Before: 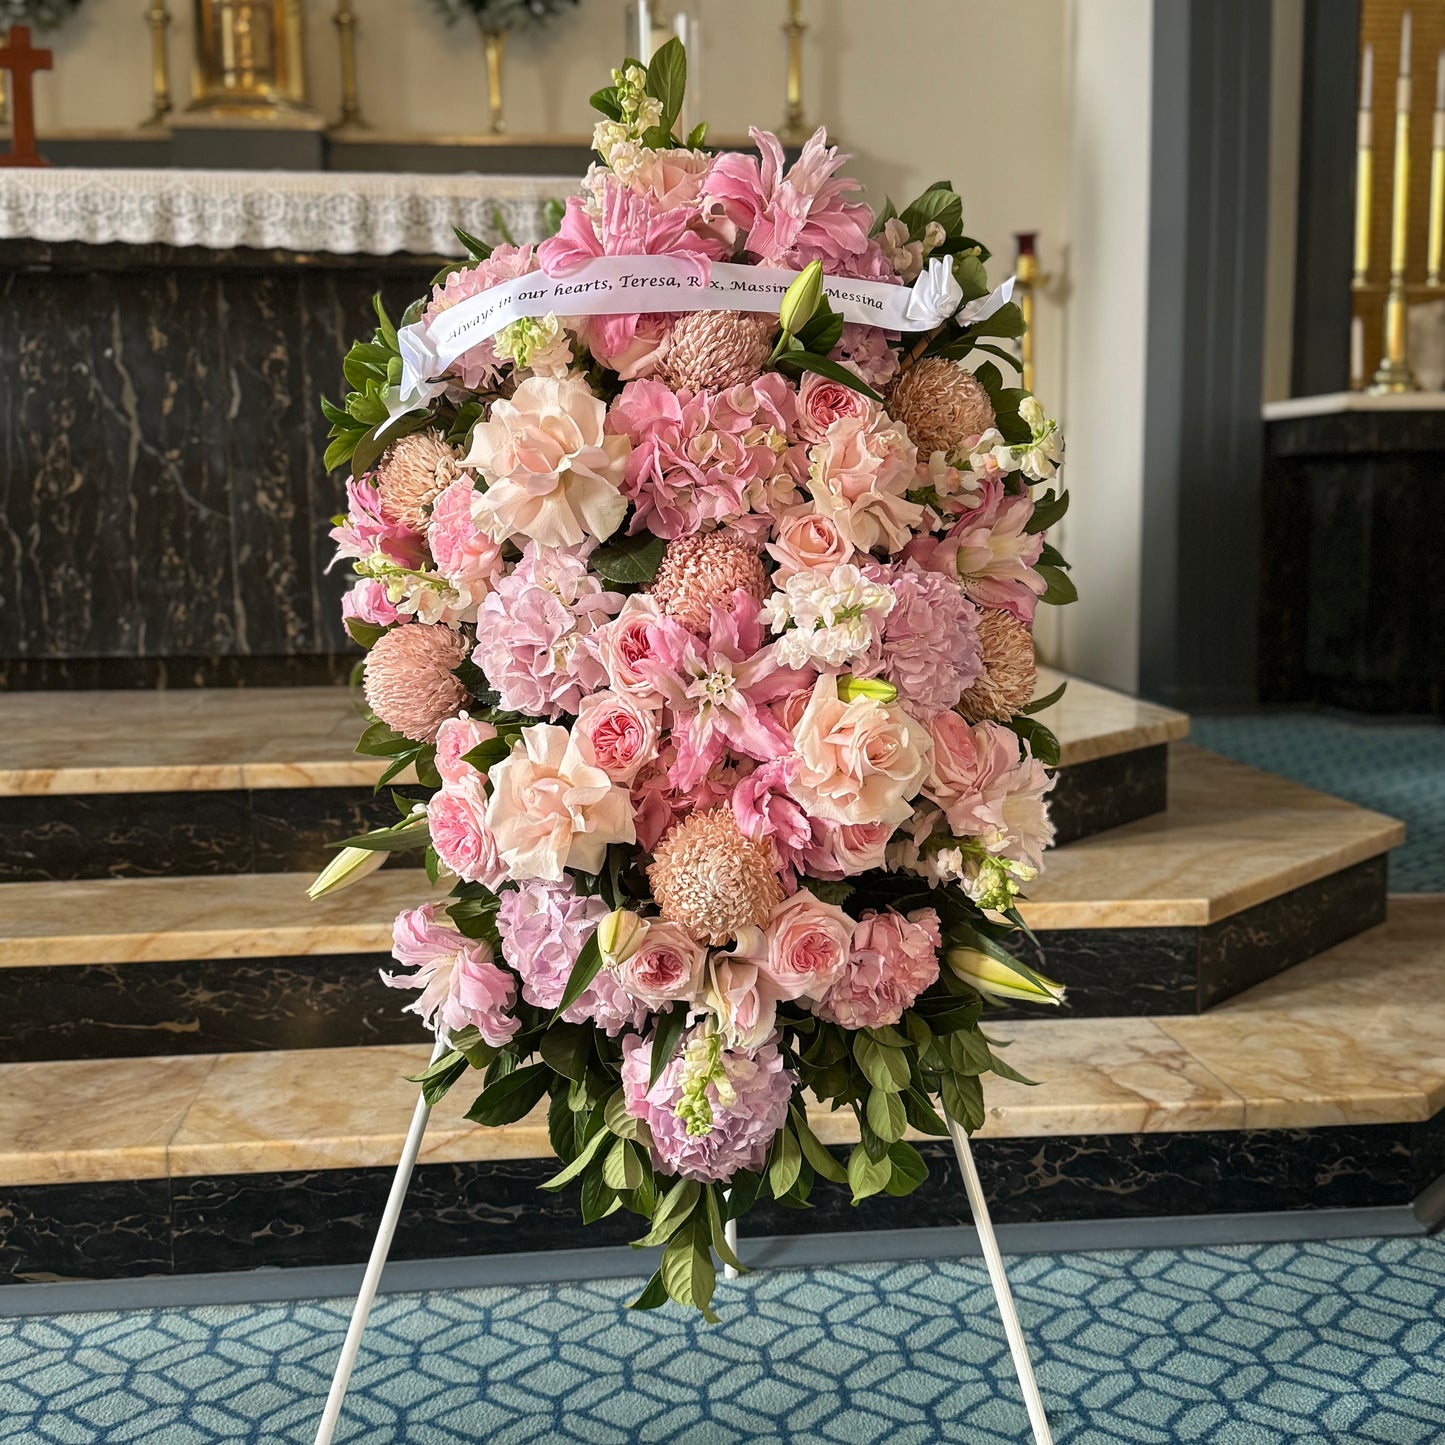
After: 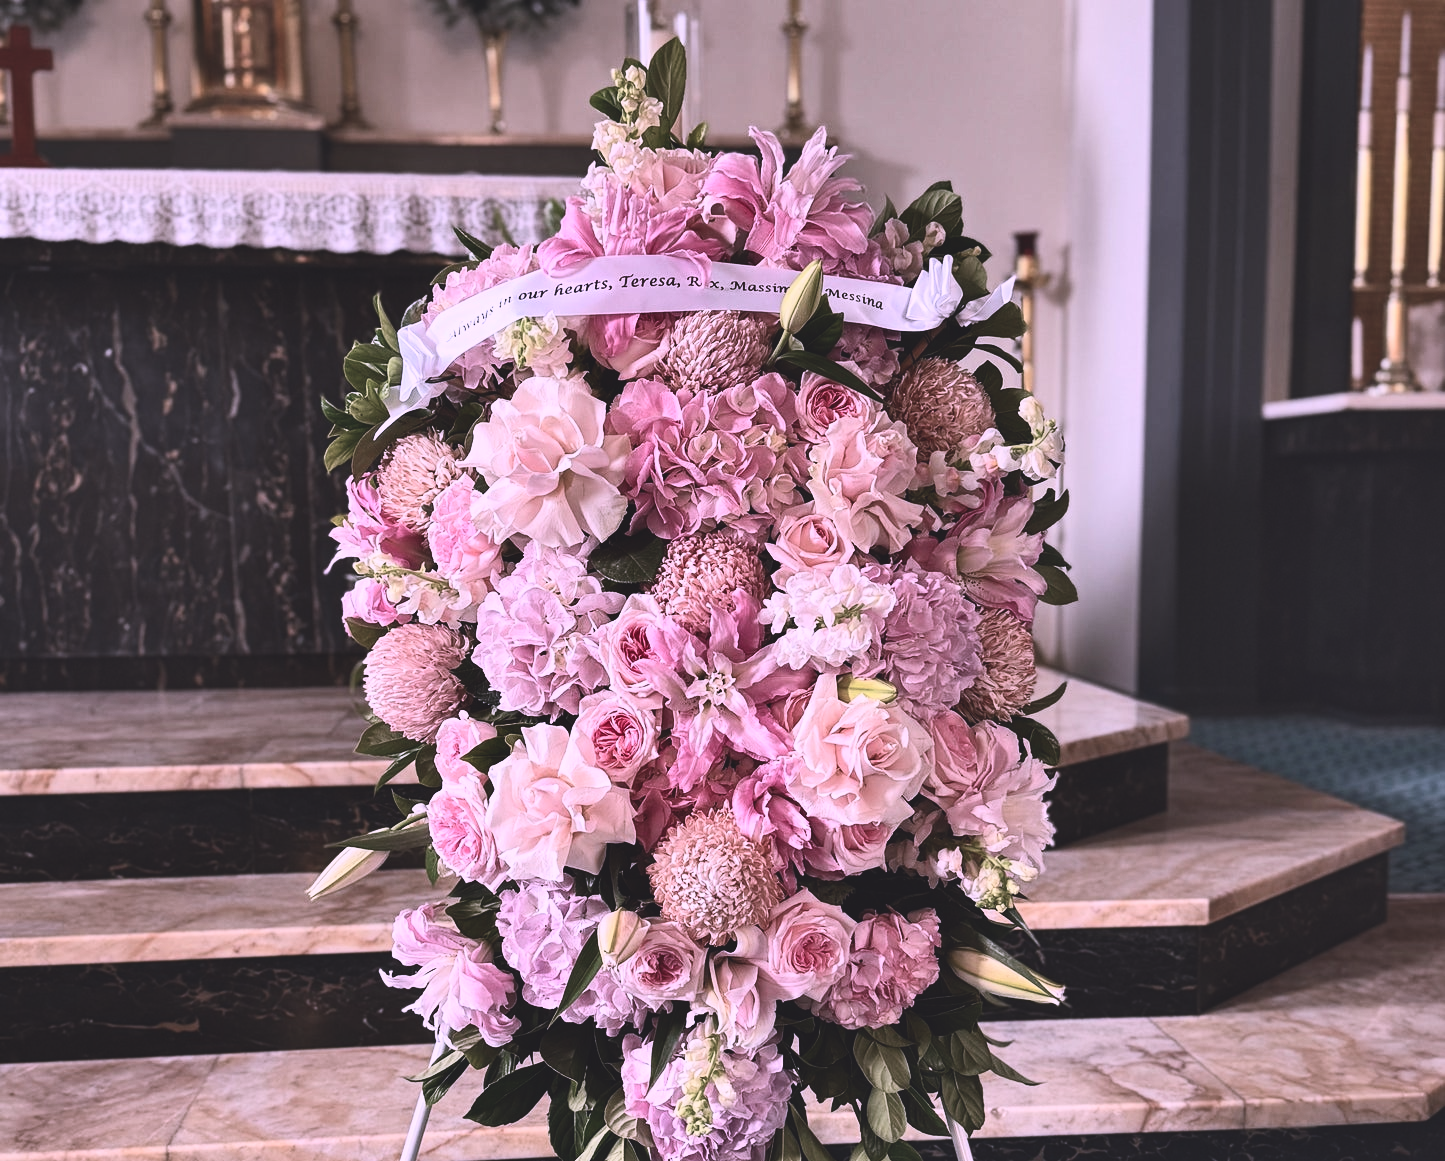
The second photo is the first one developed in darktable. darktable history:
exposure: black level correction -0.036, exposure -0.497 EV, compensate highlight preservation false
color correction: highlights a* 15.03, highlights b* -25.07
shadows and highlights: low approximation 0.01, soften with gaussian
crop: bottom 19.644%
contrast brightness saturation: contrast 0.39, brightness 0.1
